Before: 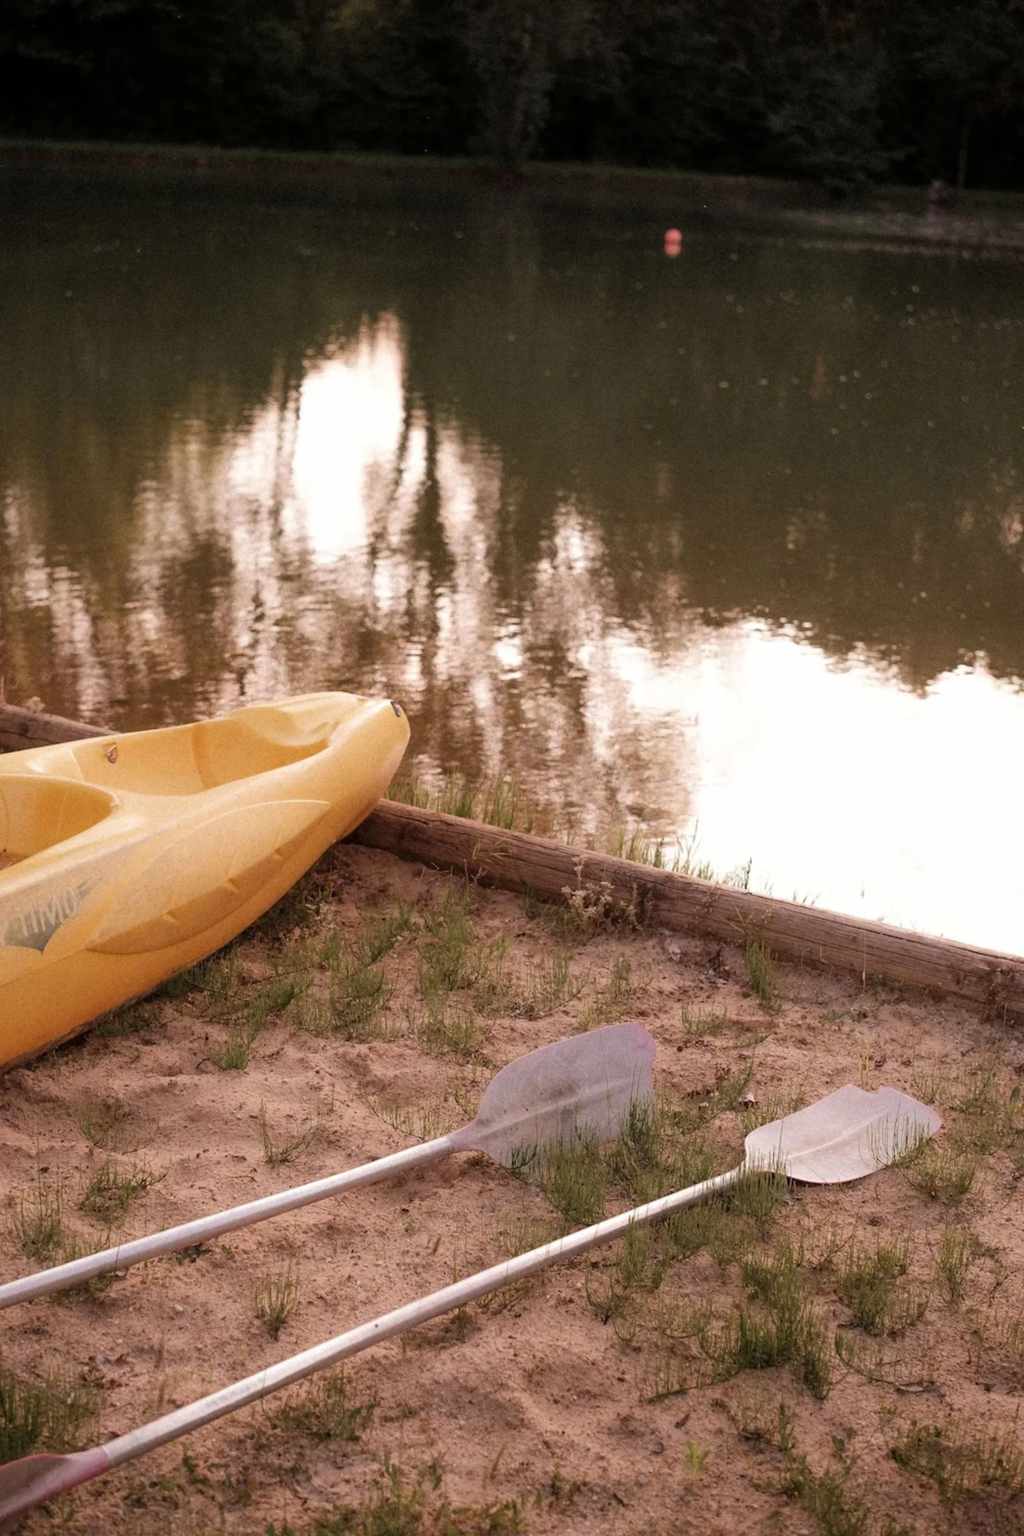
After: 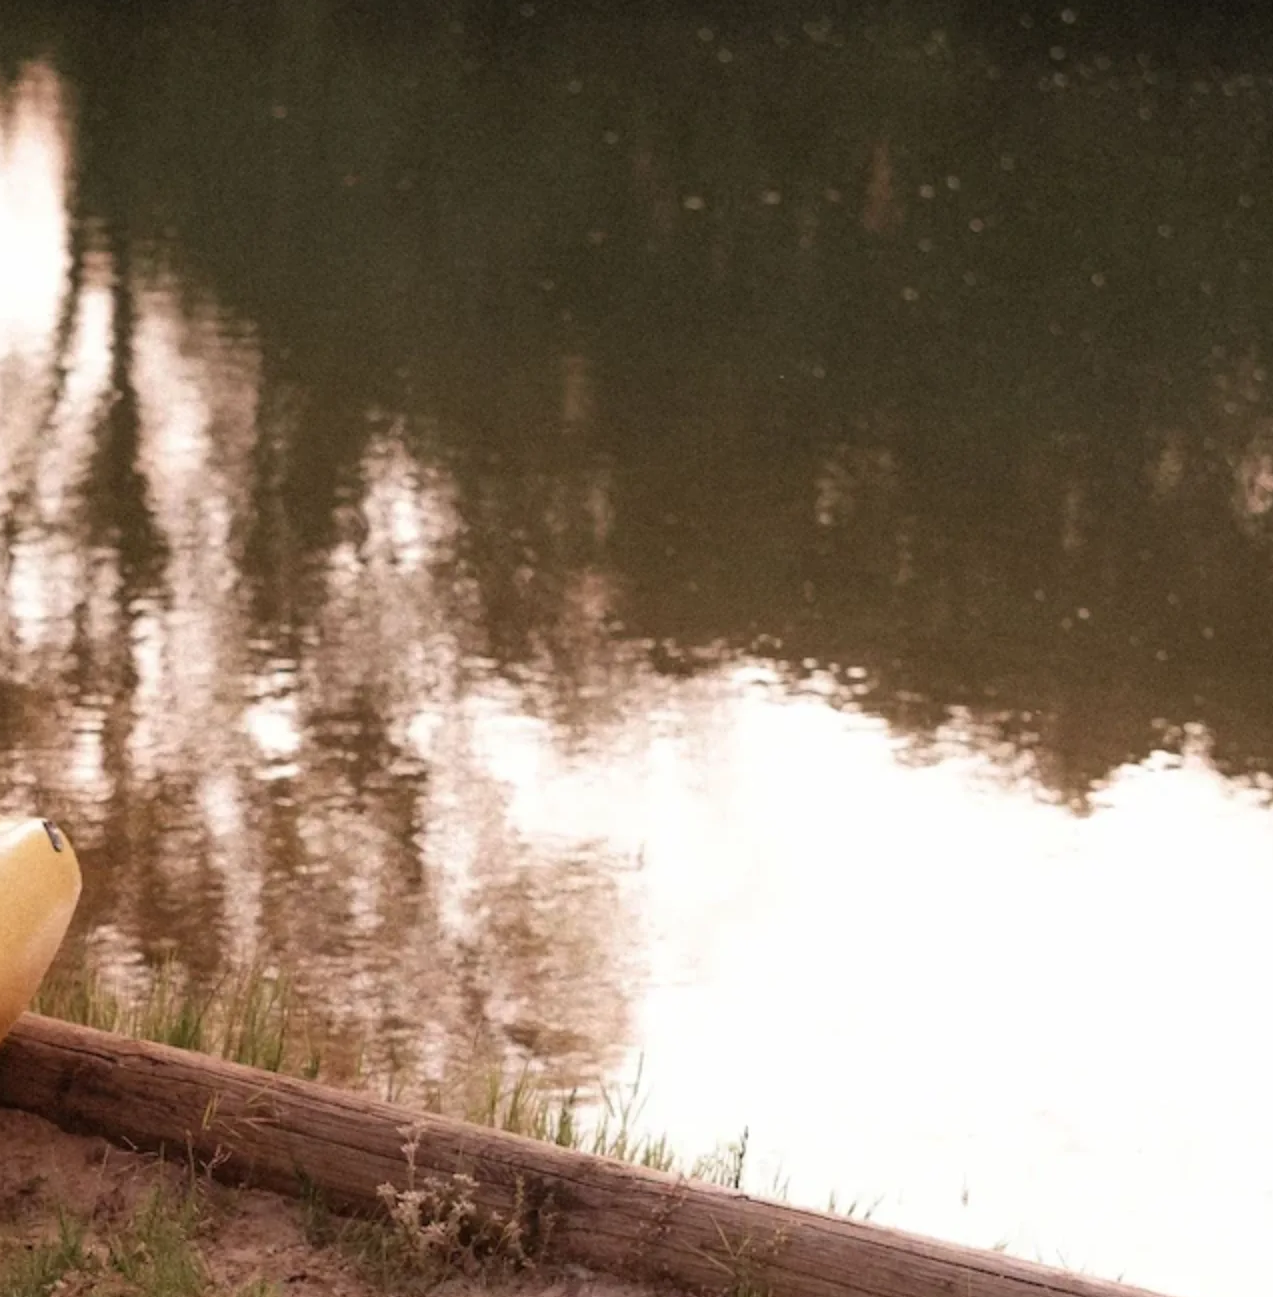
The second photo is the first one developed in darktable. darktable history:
white balance: emerald 1
crop: left 36.005%, top 18.293%, right 0.31%, bottom 38.444%
